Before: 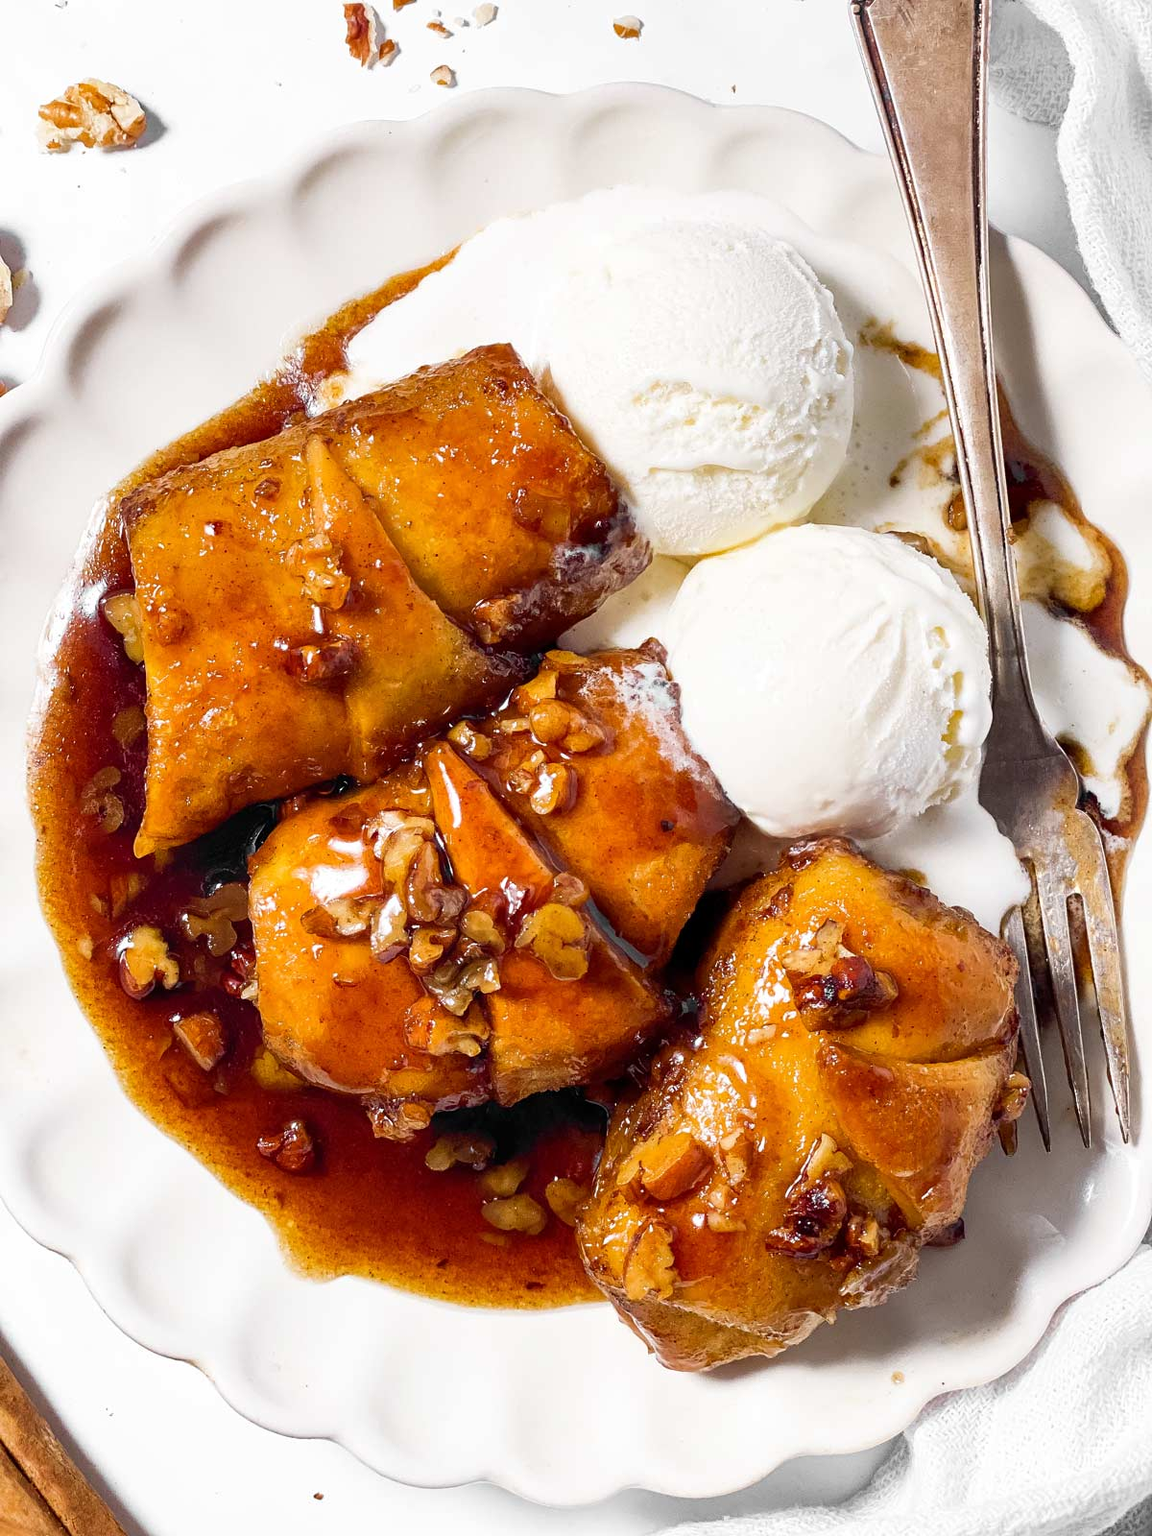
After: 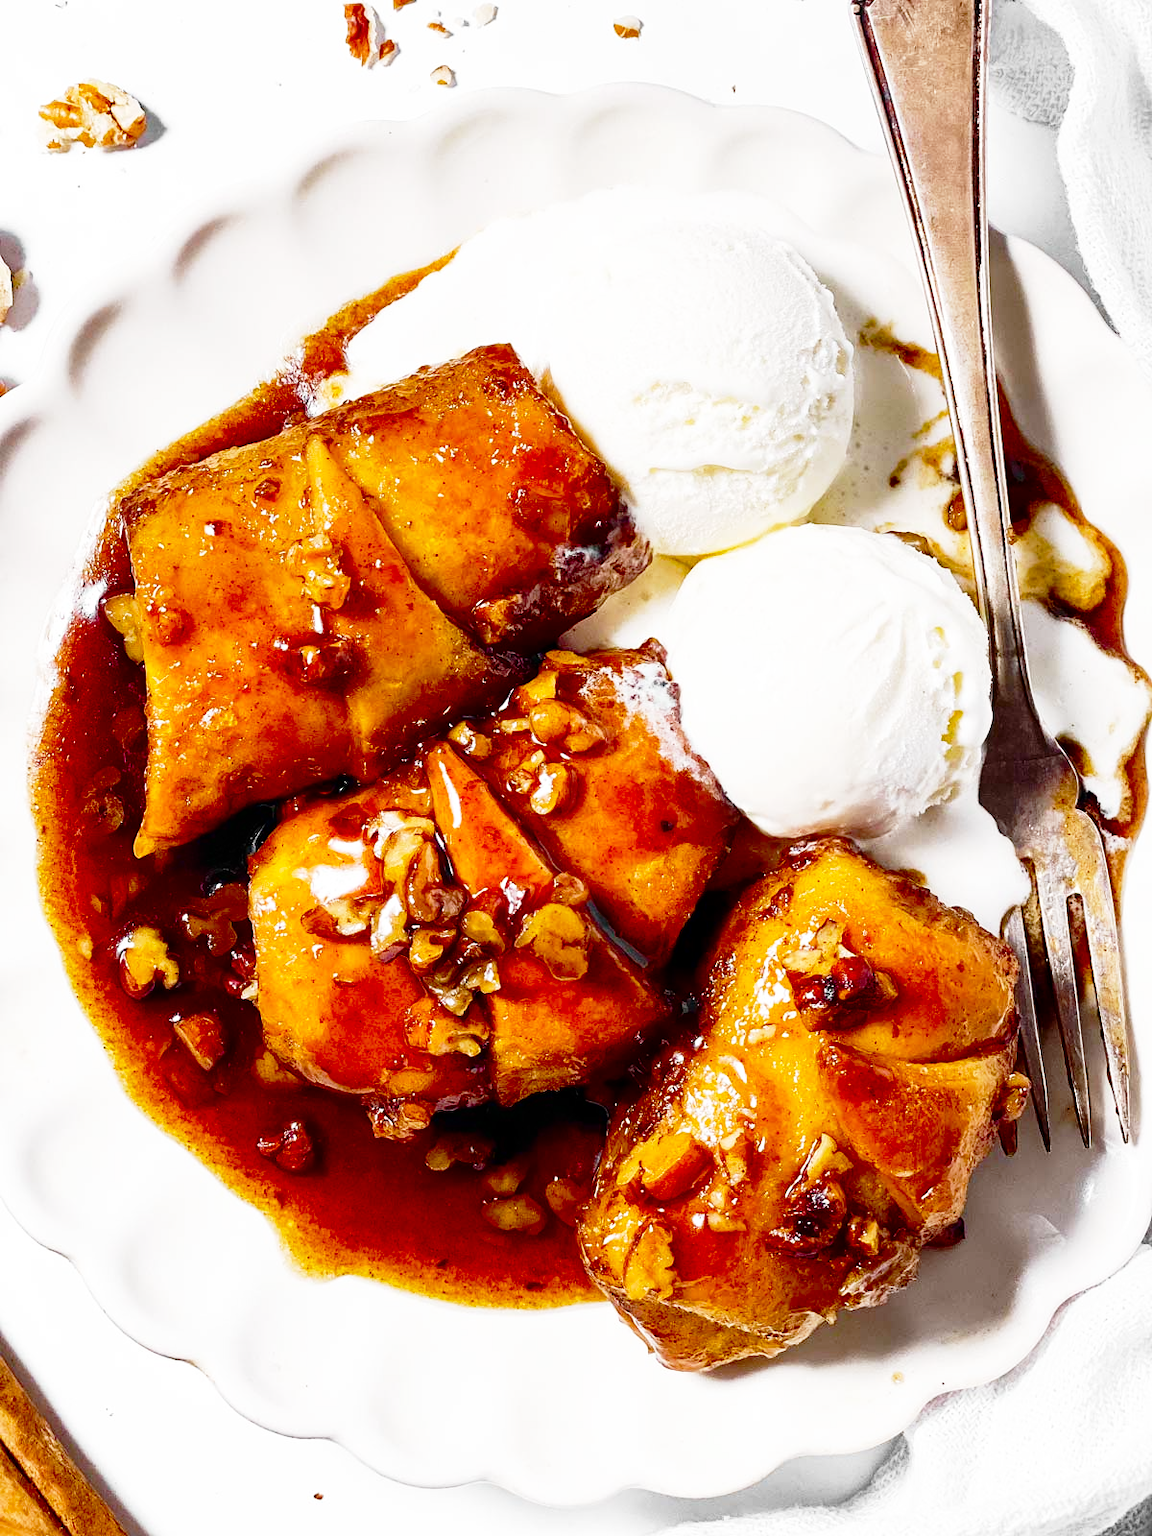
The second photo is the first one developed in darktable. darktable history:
contrast brightness saturation: brightness -0.247, saturation 0.197
base curve: curves: ch0 [(0, 0) (0.028, 0.03) (0.121, 0.232) (0.46, 0.748) (0.859, 0.968) (1, 1)], preserve colors none
haze removal: compatibility mode true, adaptive false
